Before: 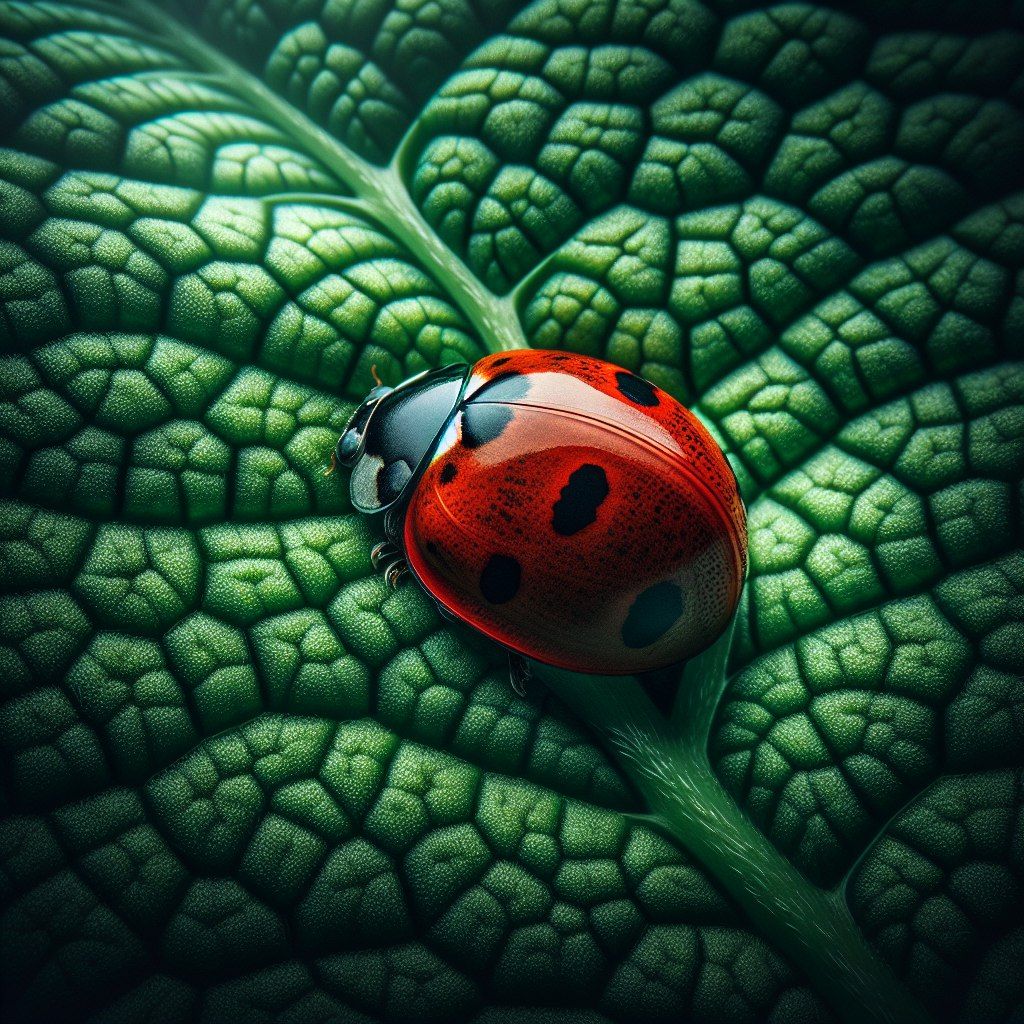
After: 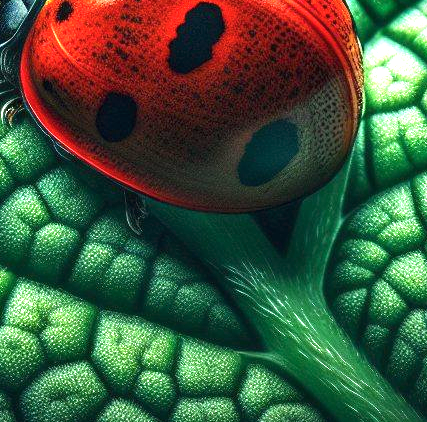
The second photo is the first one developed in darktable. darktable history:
exposure: black level correction 0, exposure 1.387 EV, compensate highlight preservation false
crop: left 37.559%, top 45.208%, right 20.666%, bottom 13.553%
color balance rgb: shadows lift › chroma 0.987%, shadows lift › hue 109.95°, perceptual saturation grading › global saturation 0.88%
